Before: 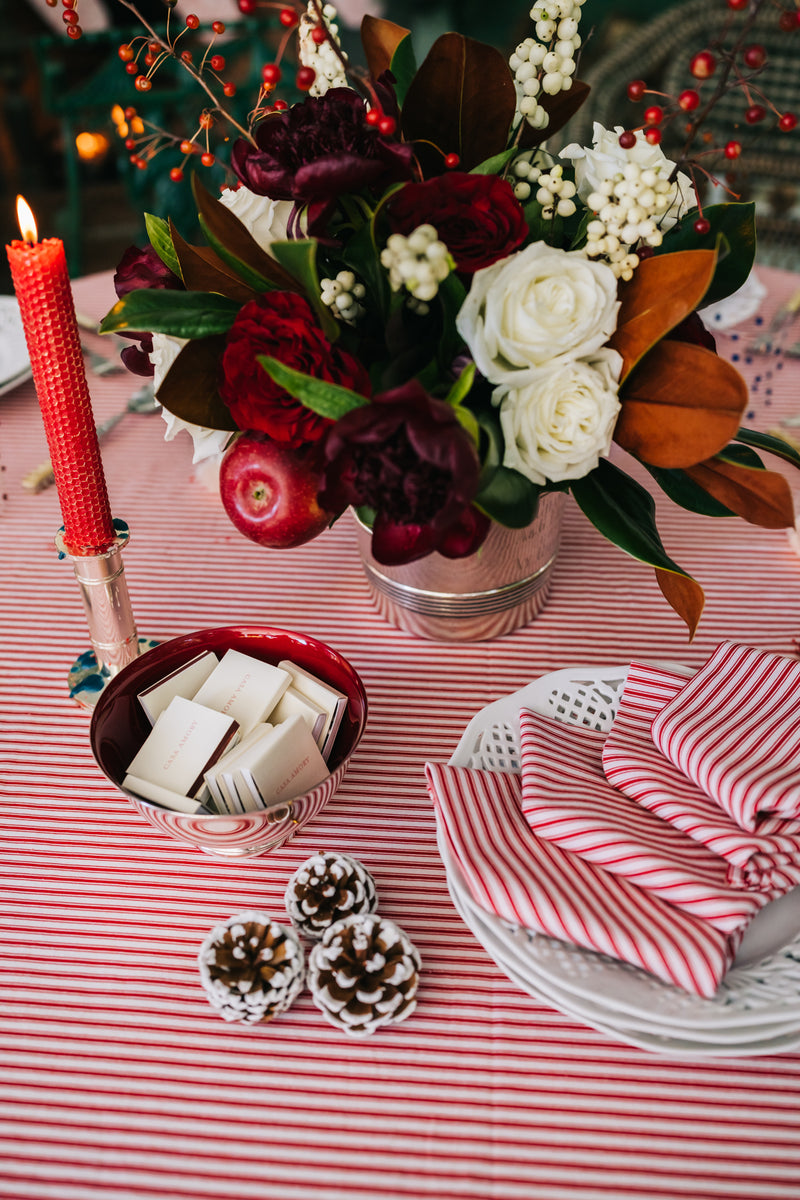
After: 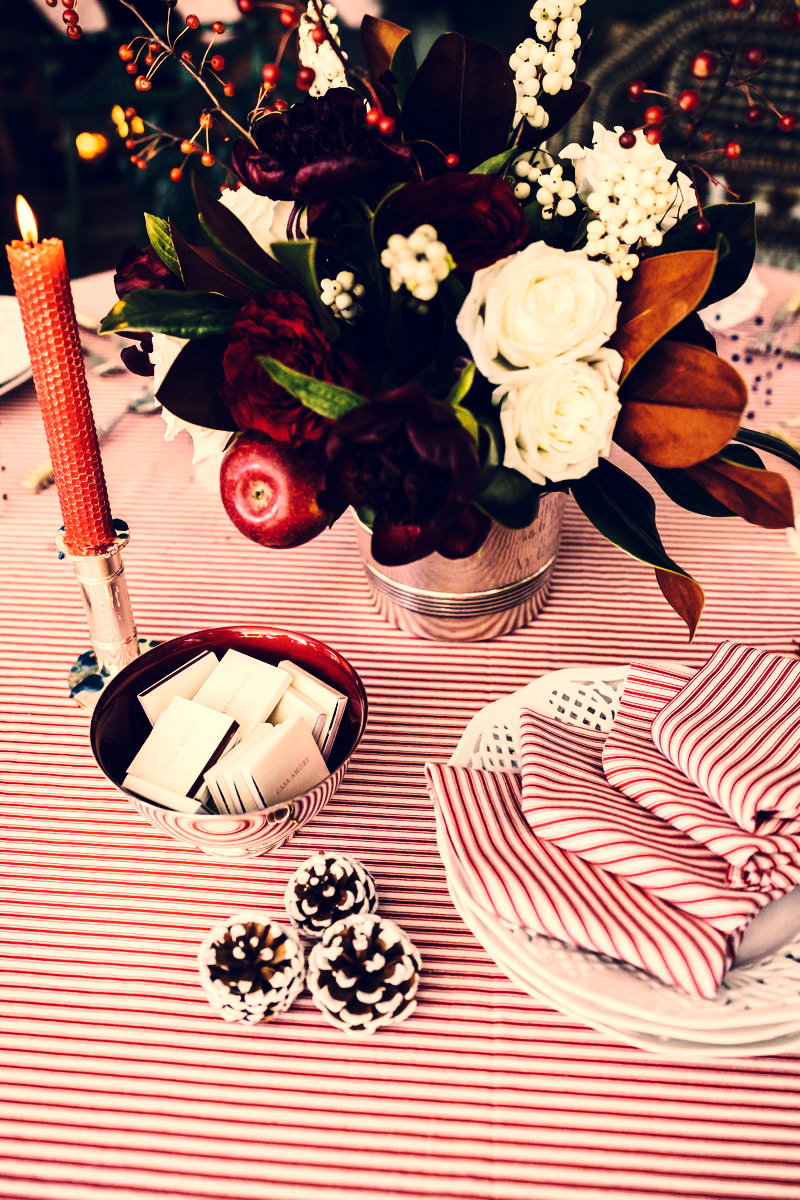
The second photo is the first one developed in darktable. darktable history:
tone equalizer: -8 EV -0.75 EV, -7 EV -0.7 EV, -6 EV -0.6 EV, -5 EV -0.4 EV, -3 EV 0.4 EV, -2 EV 0.6 EV, -1 EV 0.7 EV, +0 EV 0.75 EV, edges refinement/feathering 500, mask exposure compensation -1.57 EV, preserve details no
base curve: curves: ch0 [(0, 0) (0.036, 0.025) (0.121, 0.166) (0.206, 0.329) (0.605, 0.79) (1, 1)], preserve colors none
color correction: highlights a* 19.59, highlights b* 27.49, shadows a* 3.46, shadows b* -17.28, saturation 0.73
